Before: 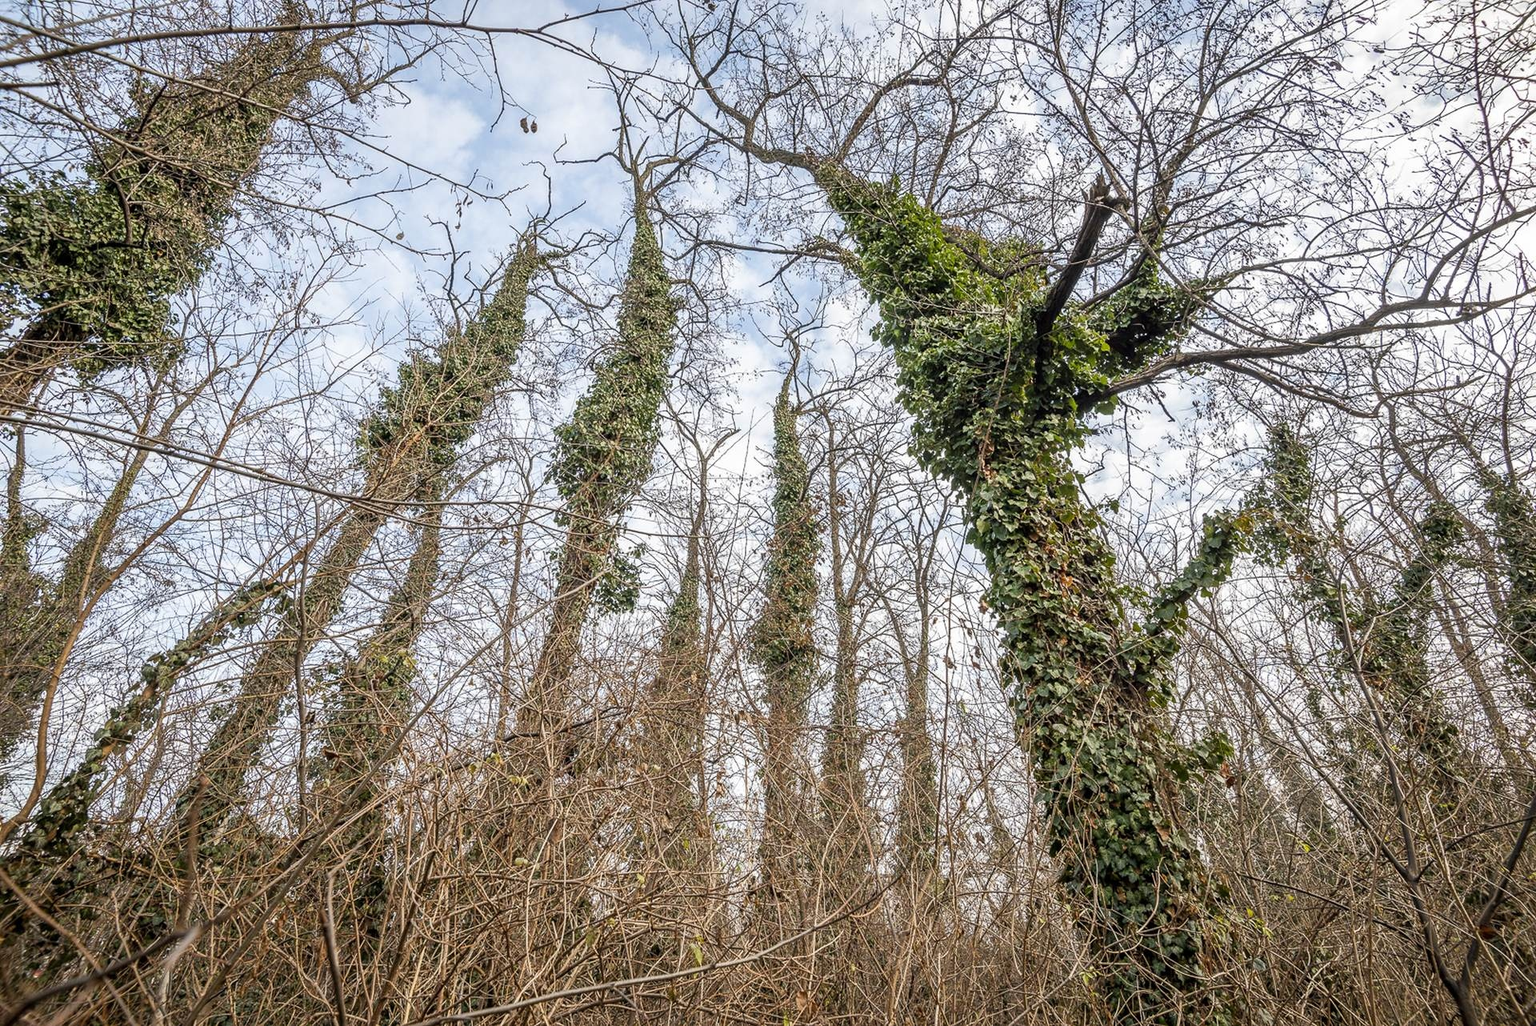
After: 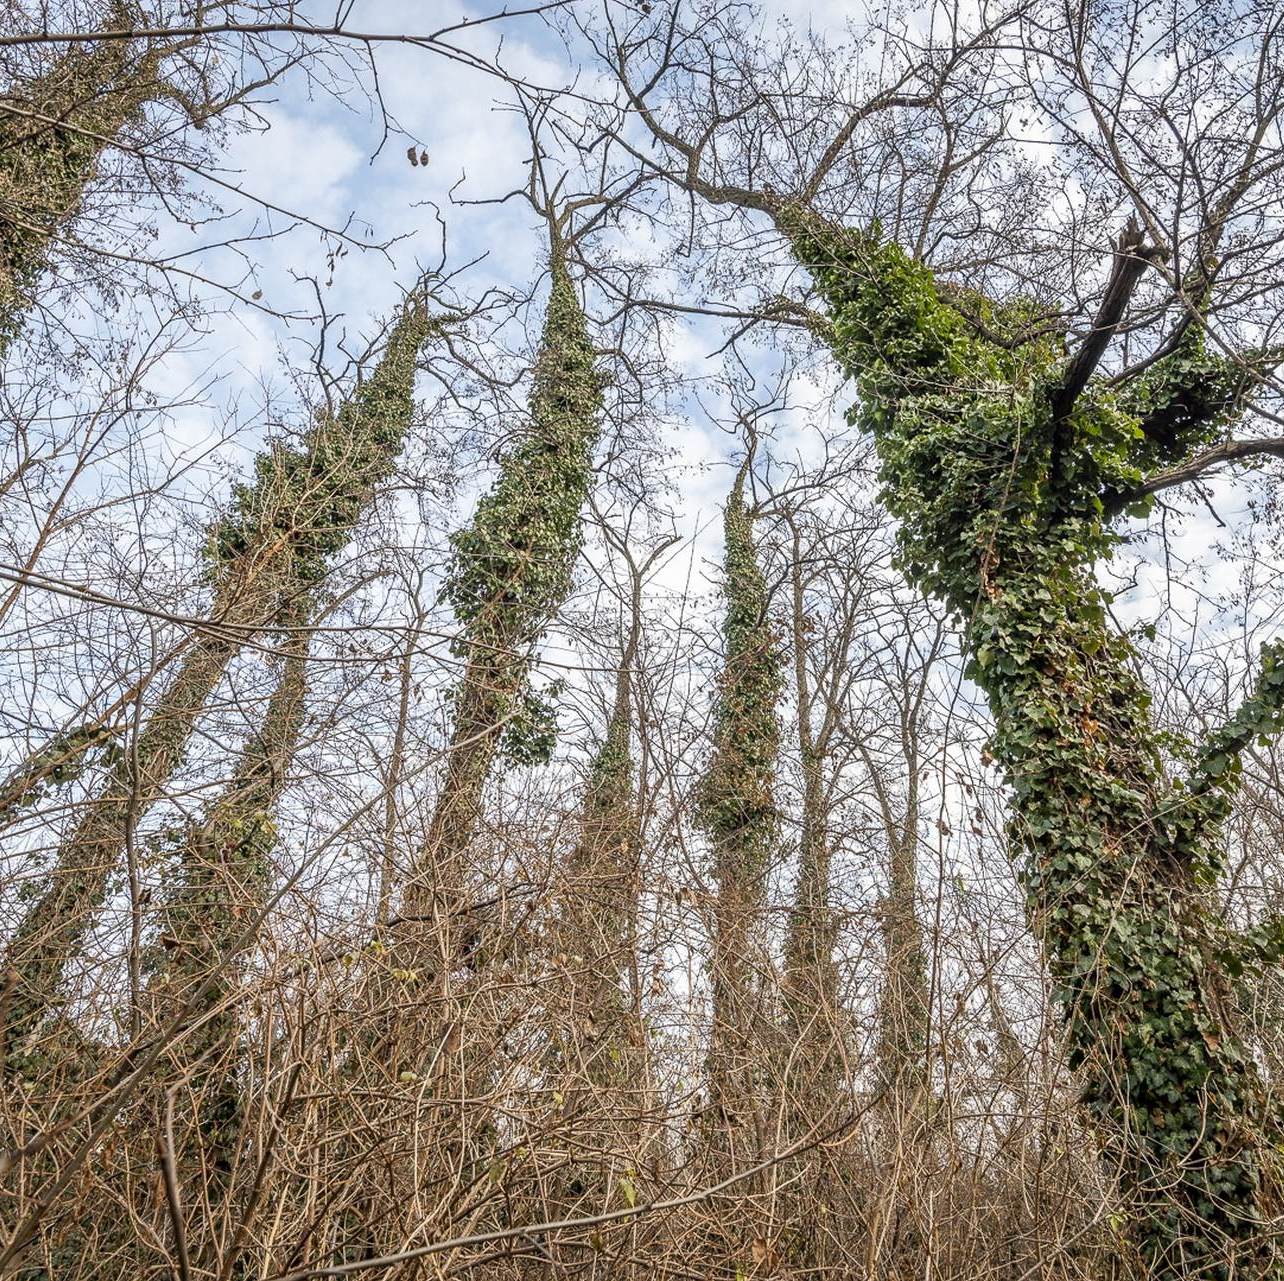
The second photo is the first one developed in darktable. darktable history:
crop and rotate: left 12.684%, right 20.409%
